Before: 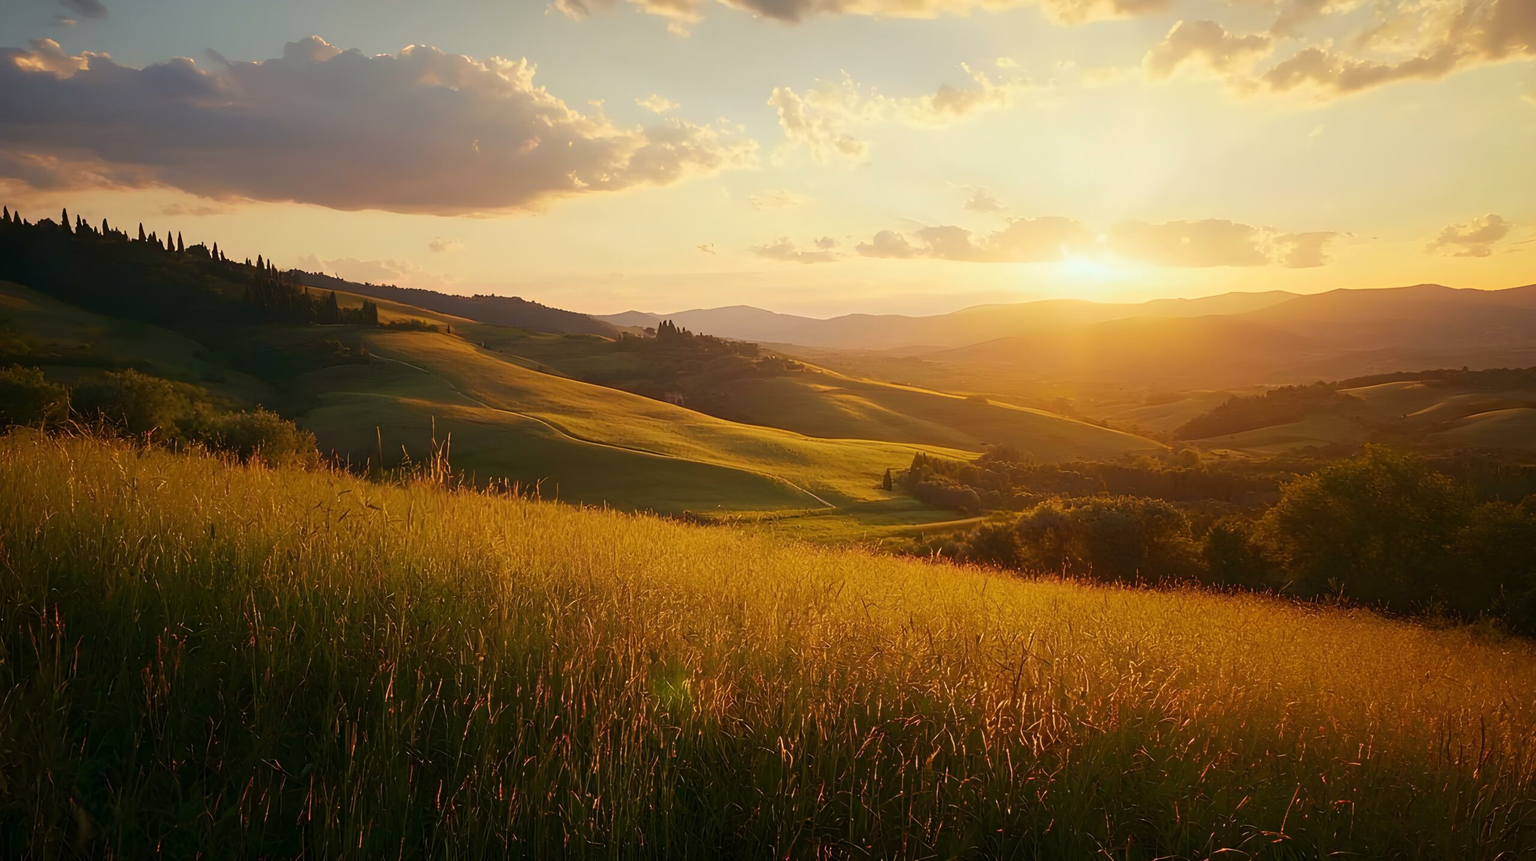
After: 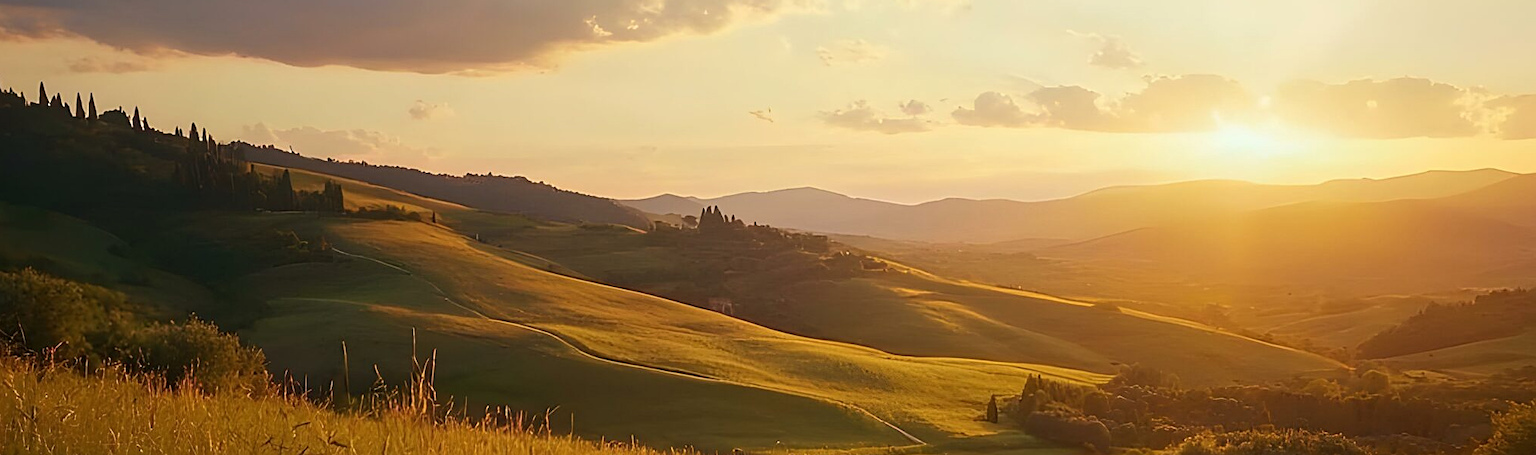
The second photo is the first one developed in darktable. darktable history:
local contrast: detail 110%
sharpen: on, module defaults
crop: left 7.036%, top 18.398%, right 14.379%, bottom 40.043%
